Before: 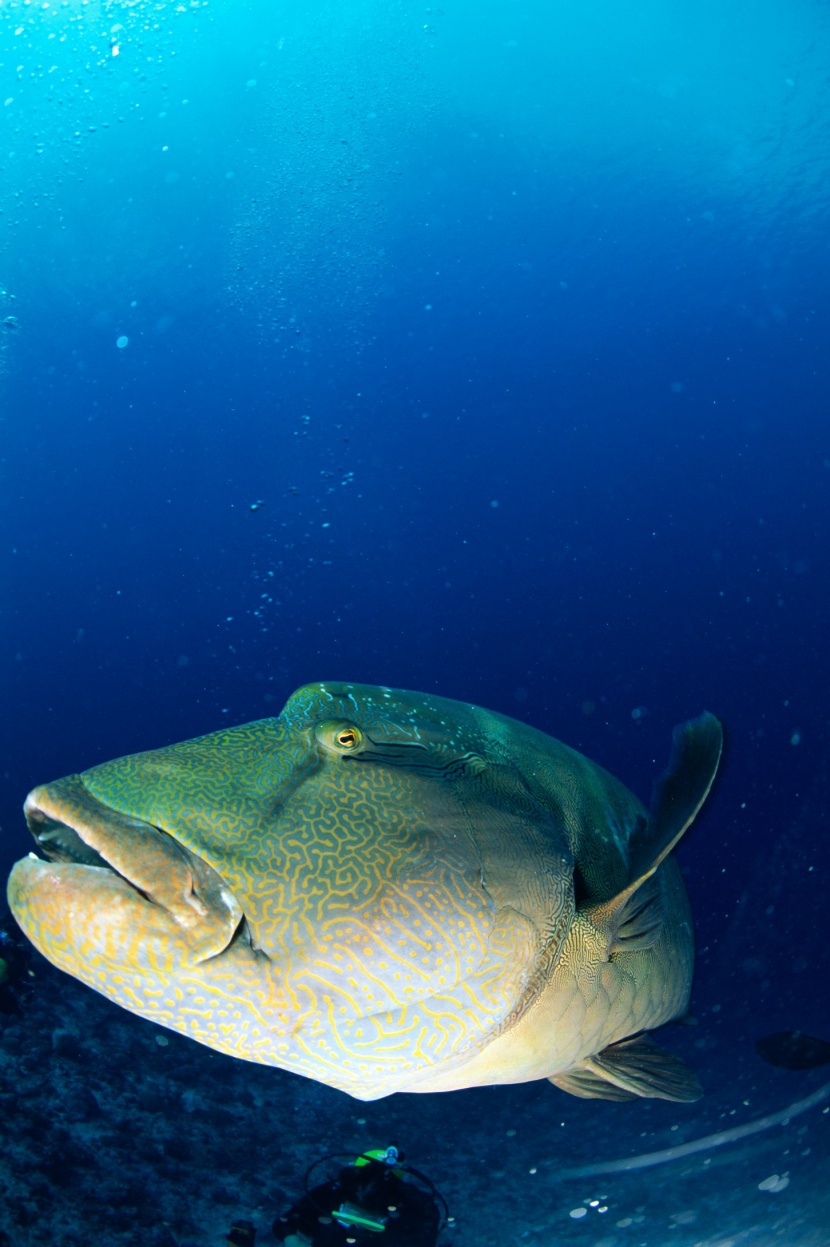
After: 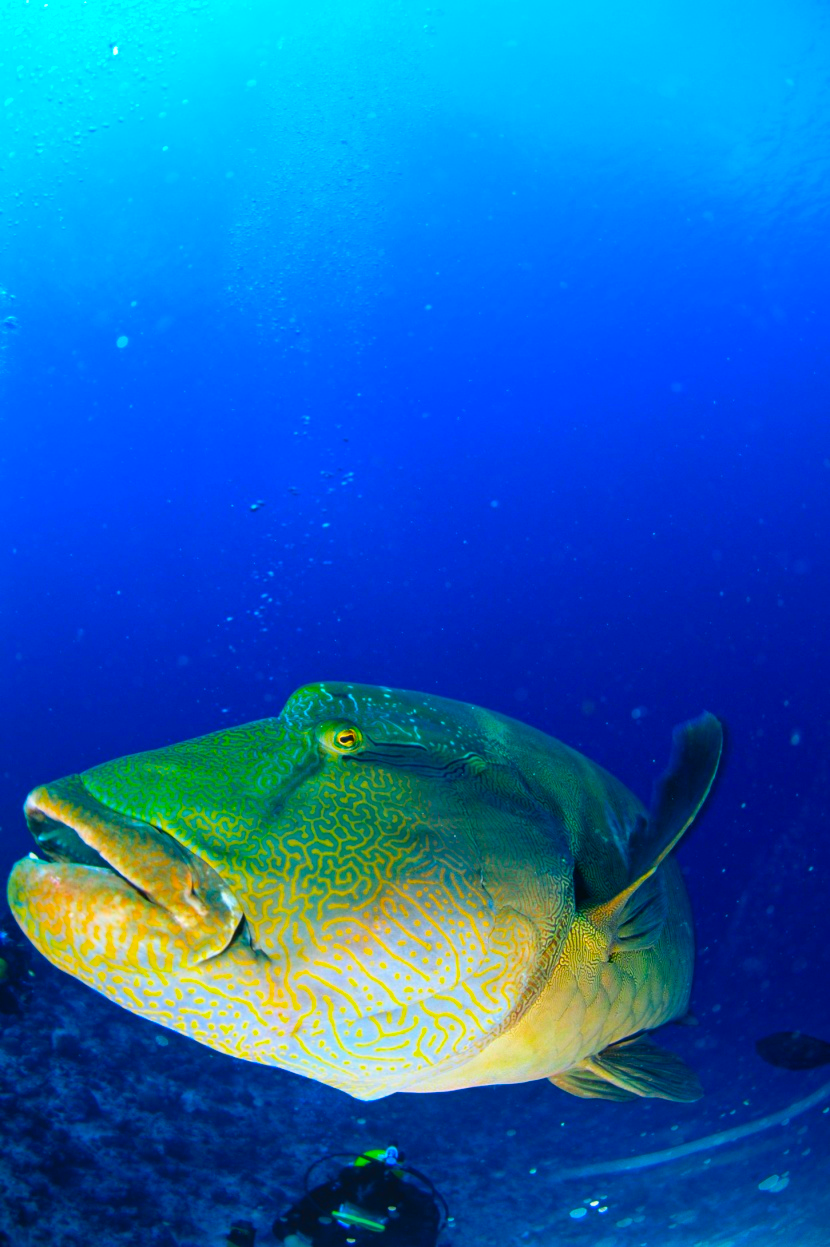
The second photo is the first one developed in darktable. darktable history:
color correction: highlights b* 0.054, saturation 2.12
local contrast: detail 109%
